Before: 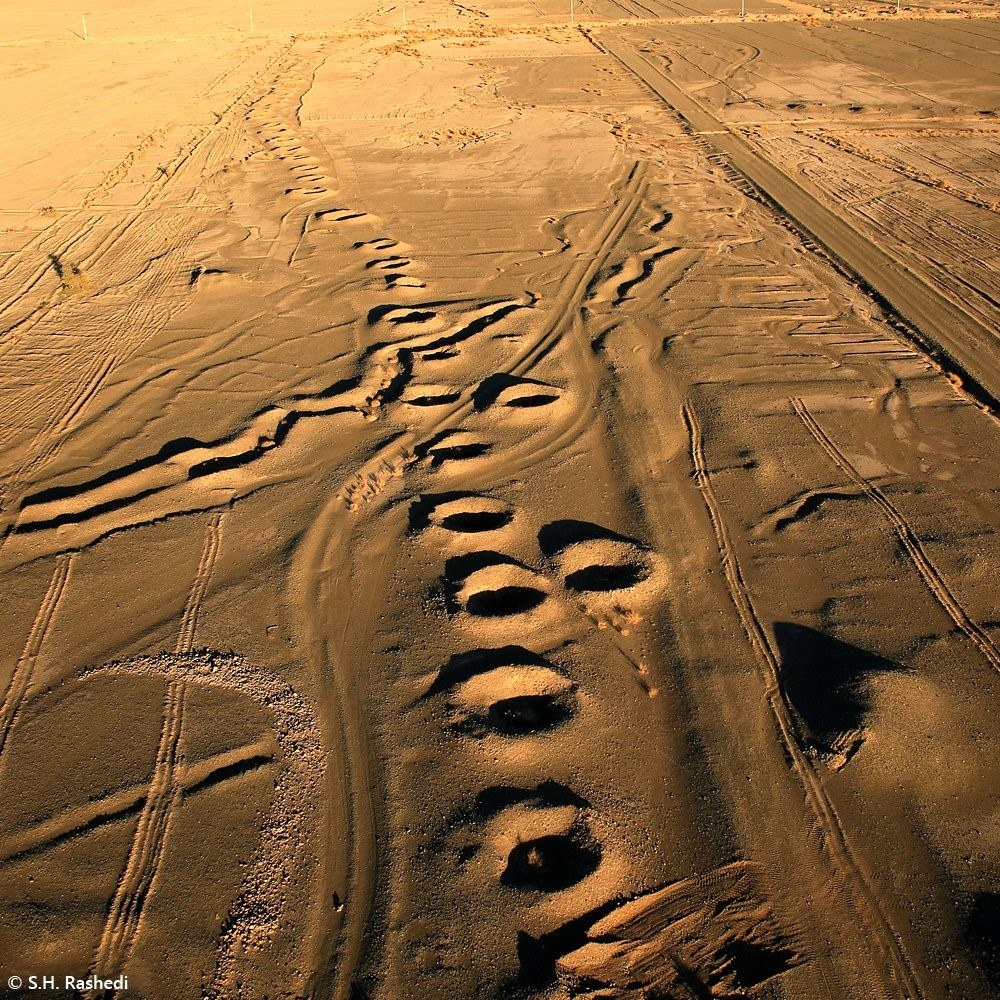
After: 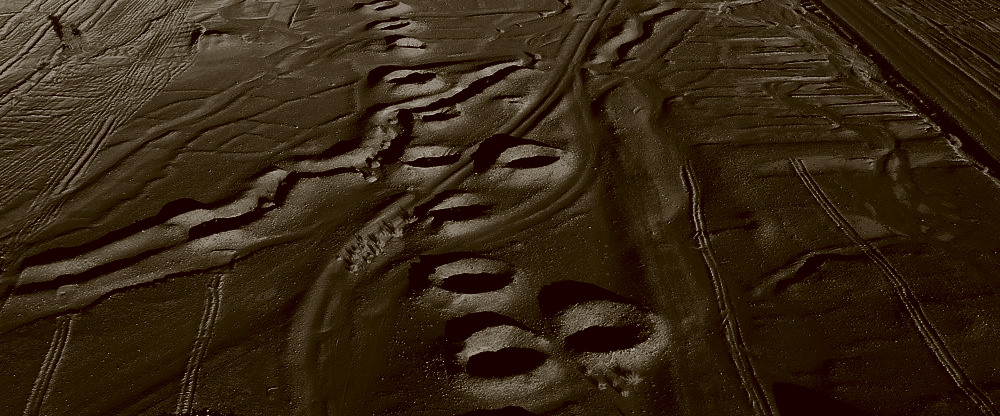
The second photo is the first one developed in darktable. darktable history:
contrast brightness saturation: contrast 0.021, brightness -0.99, saturation -0.997
color correction: highlights a* -0.342, highlights b* 0.159, shadows a* 5.08, shadows b* 20.34
exposure: black level correction -0.021, exposure -0.034 EV, compensate highlight preservation false
tone equalizer: mask exposure compensation -0.497 EV
crop and rotate: top 23.962%, bottom 34.42%
shadows and highlights: shadows 25.31, white point adjustment -3.06, highlights -29.79
